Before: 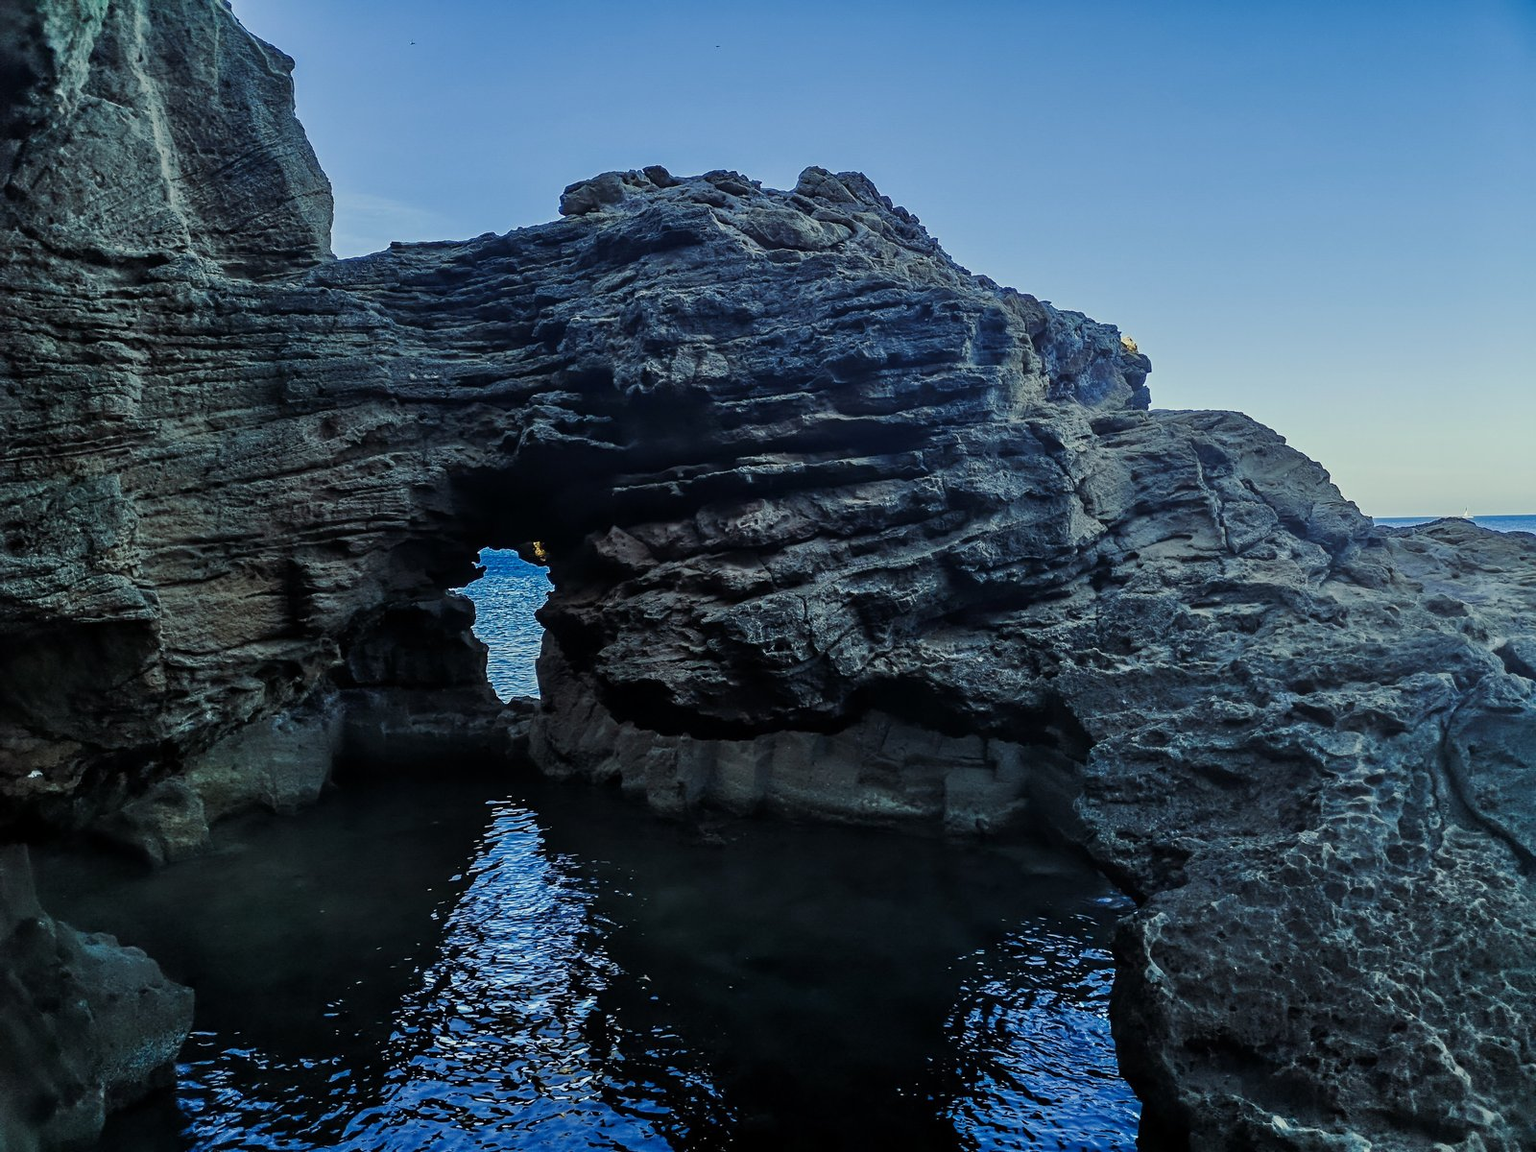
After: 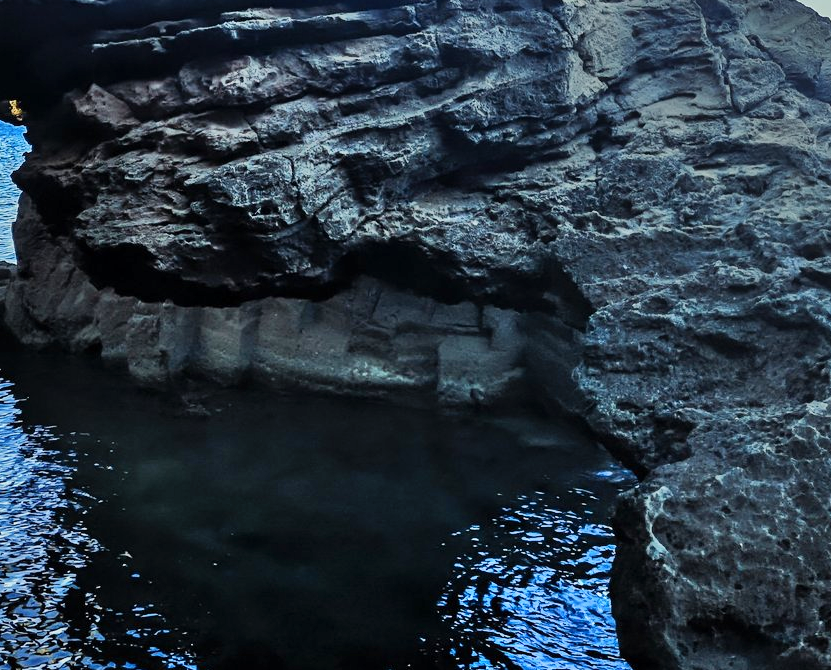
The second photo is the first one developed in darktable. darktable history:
shadows and highlights: radius 135.26, highlights color adjustment 0.135%, soften with gaussian
crop: left 34.154%, top 38.726%, right 13.893%, bottom 5.388%
